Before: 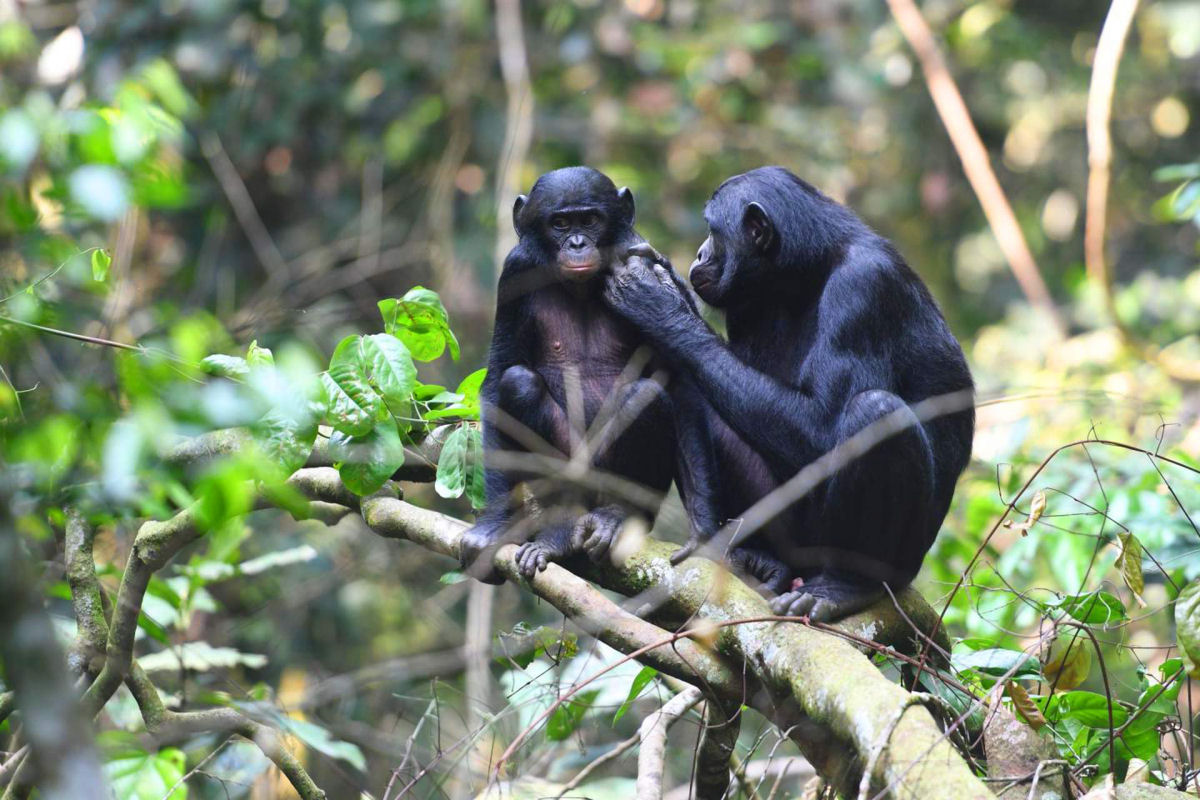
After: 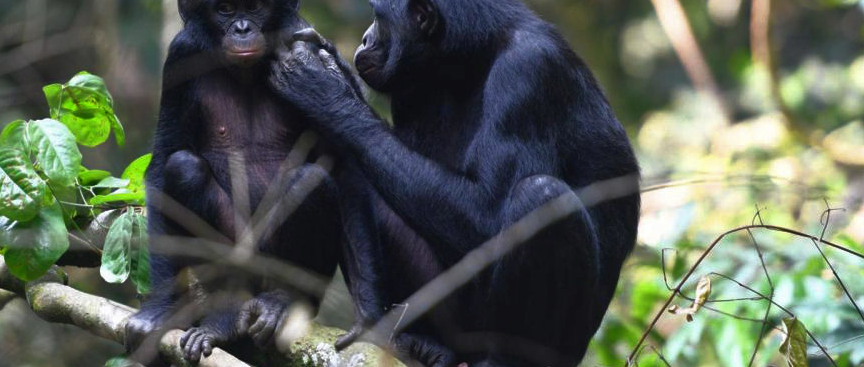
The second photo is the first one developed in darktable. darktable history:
rgb curve: curves: ch0 [(0, 0) (0.415, 0.237) (1, 1)]
crop and rotate: left 27.938%, top 27.046%, bottom 27.046%
